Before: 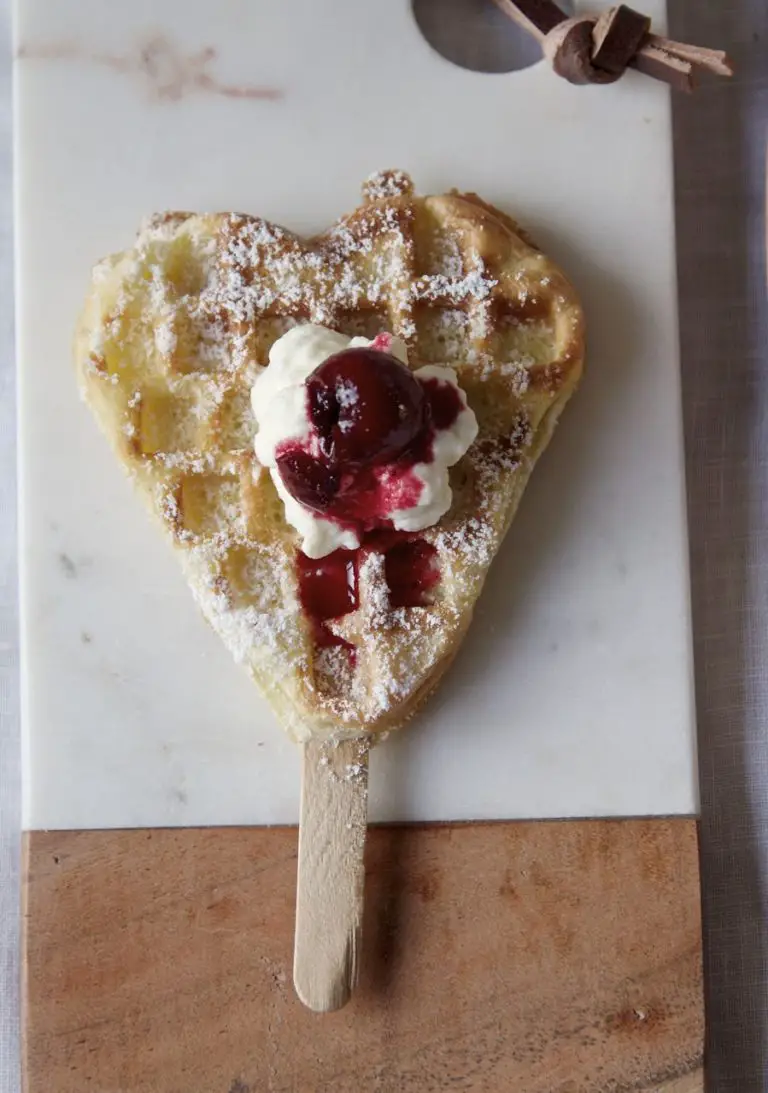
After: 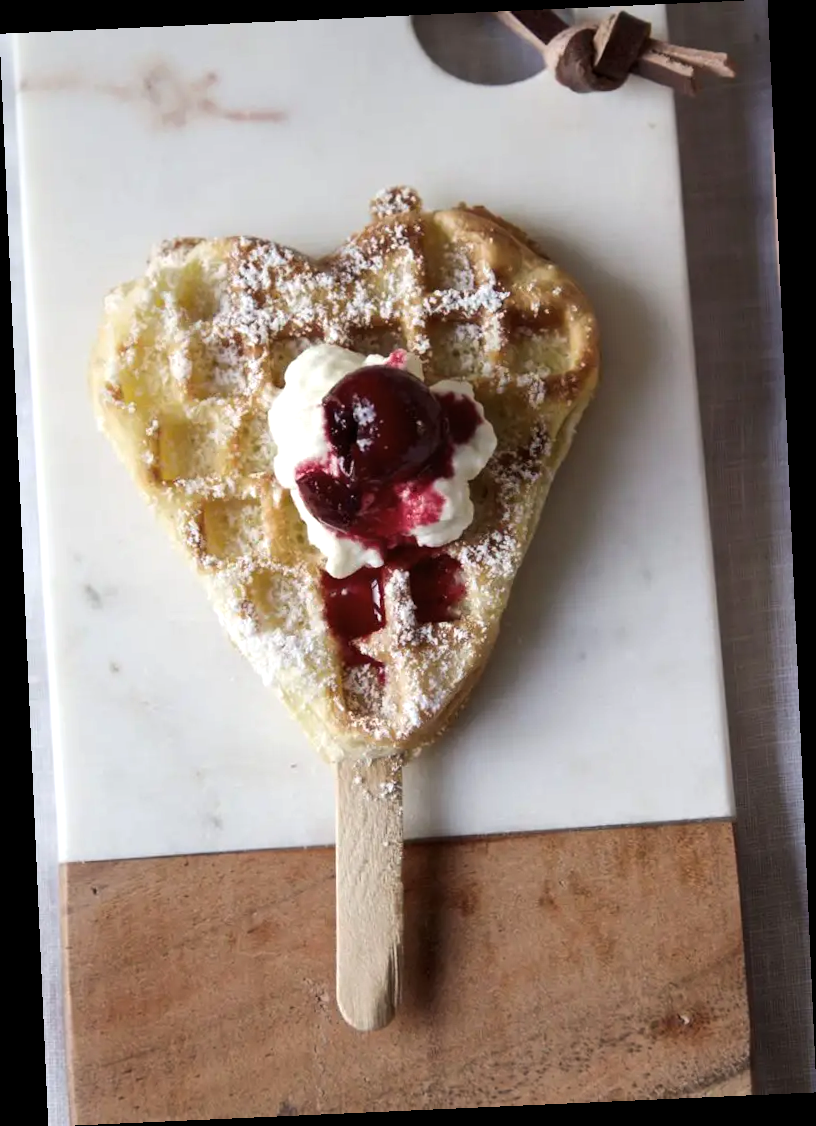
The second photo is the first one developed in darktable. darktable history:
tone equalizer: -8 EV -0.417 EV, -7 EV -0.389 EV, -6 EV -0.333 EV, -5 EV -0.222 EV, -3 EV 0.222 EV, -2 EV 0.333 EV, -1 EV 0.389 EV, +0 EV 0.417 EV, edges refinement/feathering 500, mask exposure compensation -1.57 EV, preserve details no
rotate and perspective: rotation -2.56°, automatic cropping off
